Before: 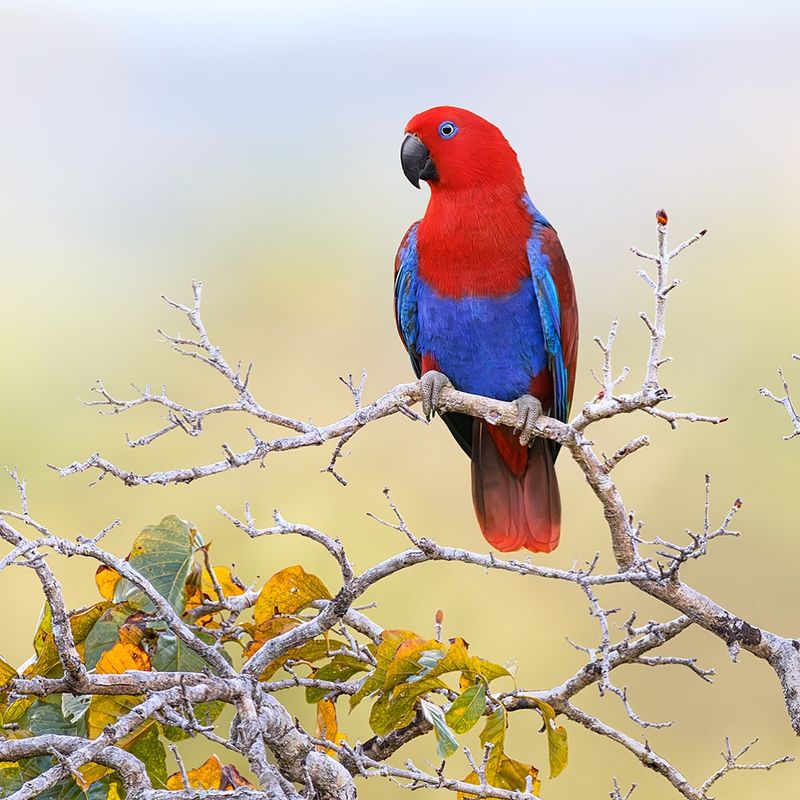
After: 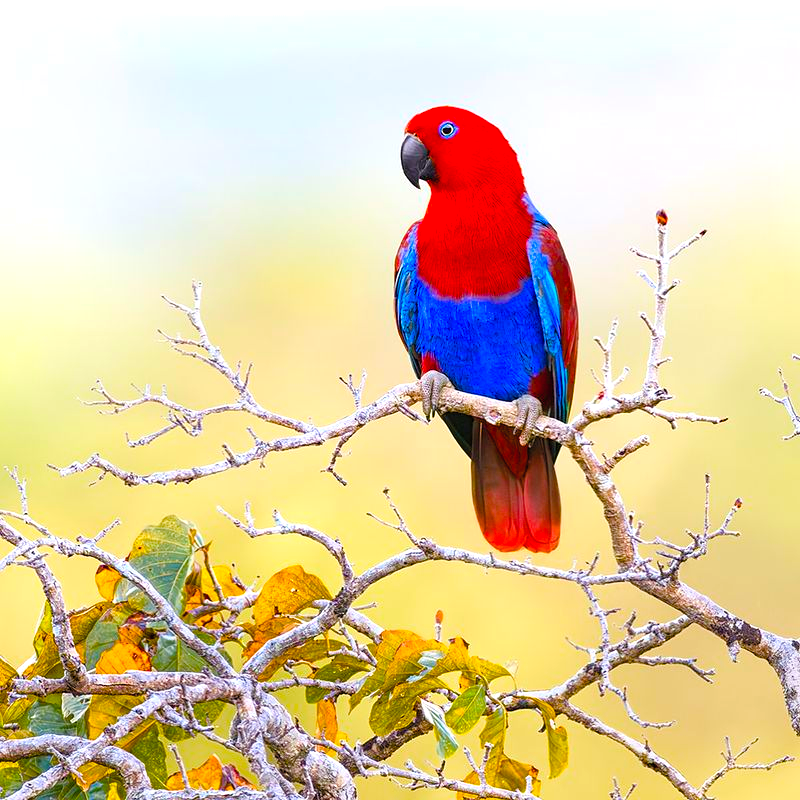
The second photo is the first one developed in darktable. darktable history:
contrast brightness saturation: brightness 0.092, saturation 0.19
color balance rgb: linear chroma grading › global chroma 8.724%, perceptual saturation grading › global saturation 24.143%, perceptual saturation grading › highlights -24.008%, perceptual saturation grading › mid-tones 23.977%, perceptual saturation grading › shadows 40.648%, perceptual brilliance grading › highlights 9.367%, perceptual brilliance grading › shadows -4.69%, global vibrance 20%
